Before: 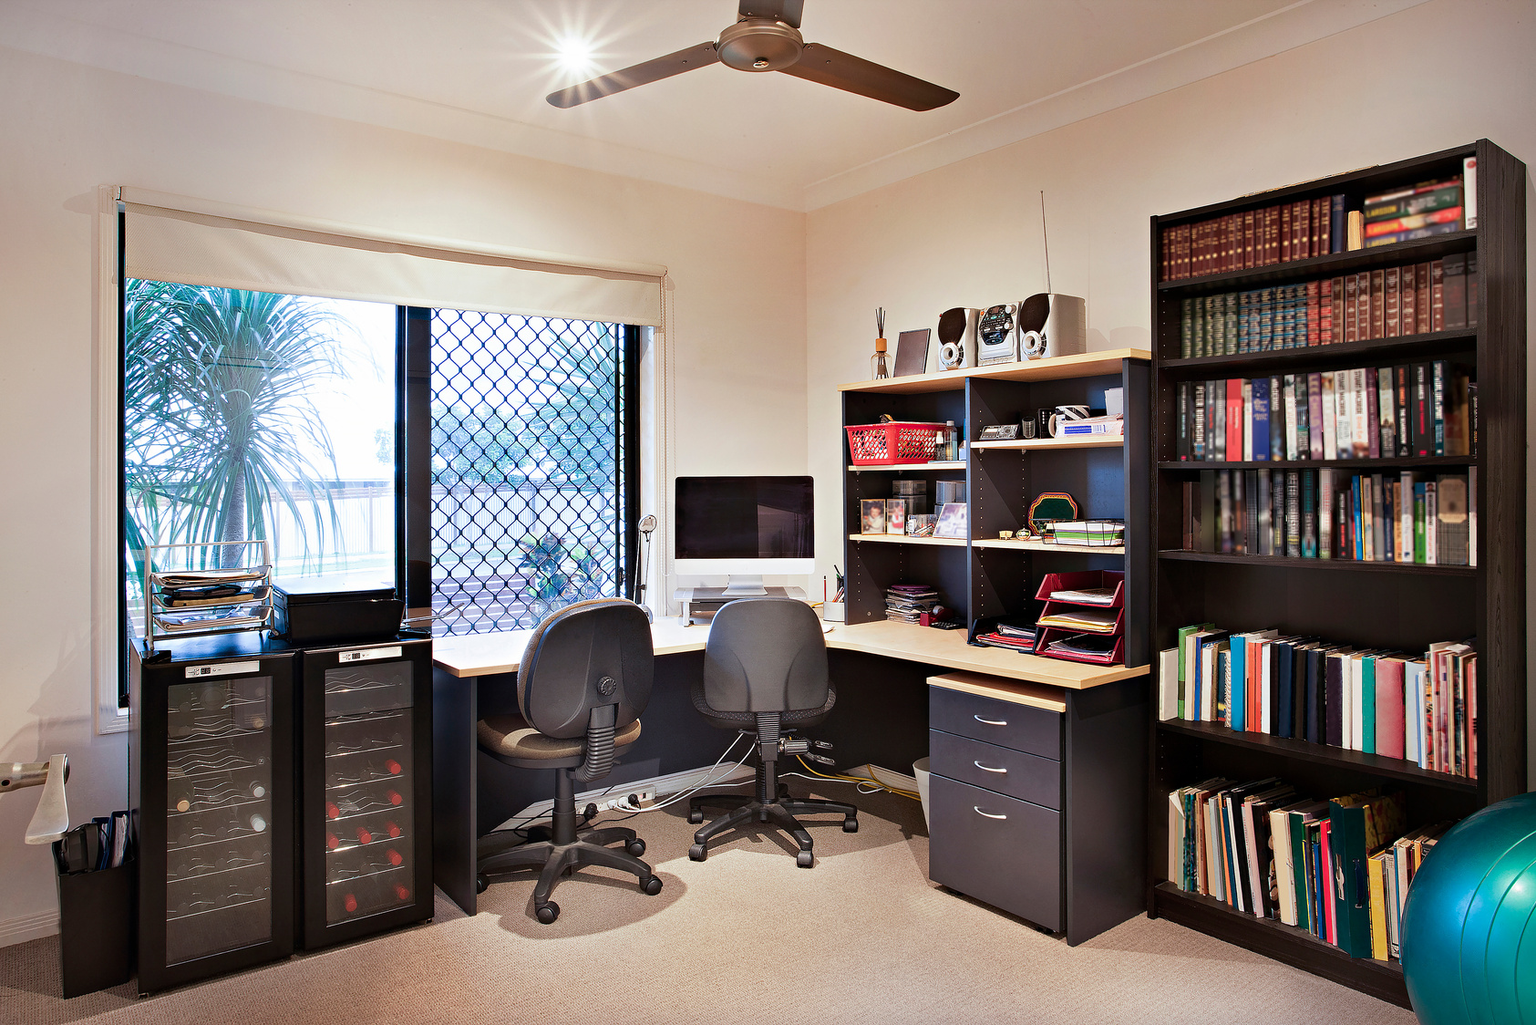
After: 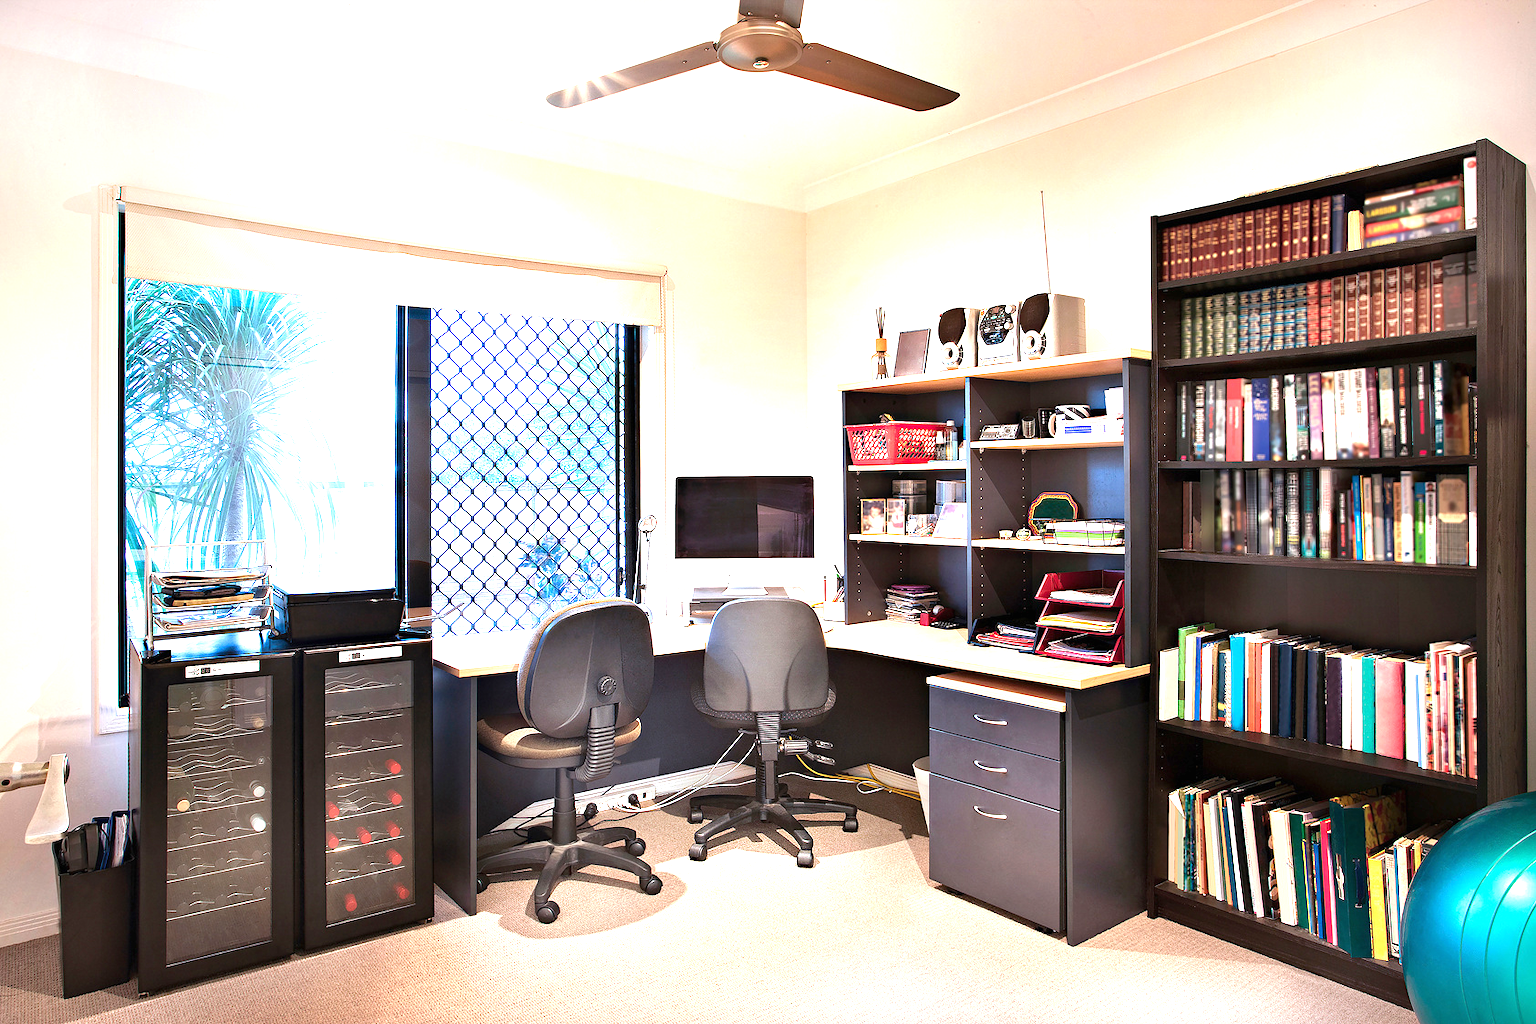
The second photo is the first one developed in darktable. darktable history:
exposure: black level correction 0, exposure 1.367 EV, compensate highlight preservation false
